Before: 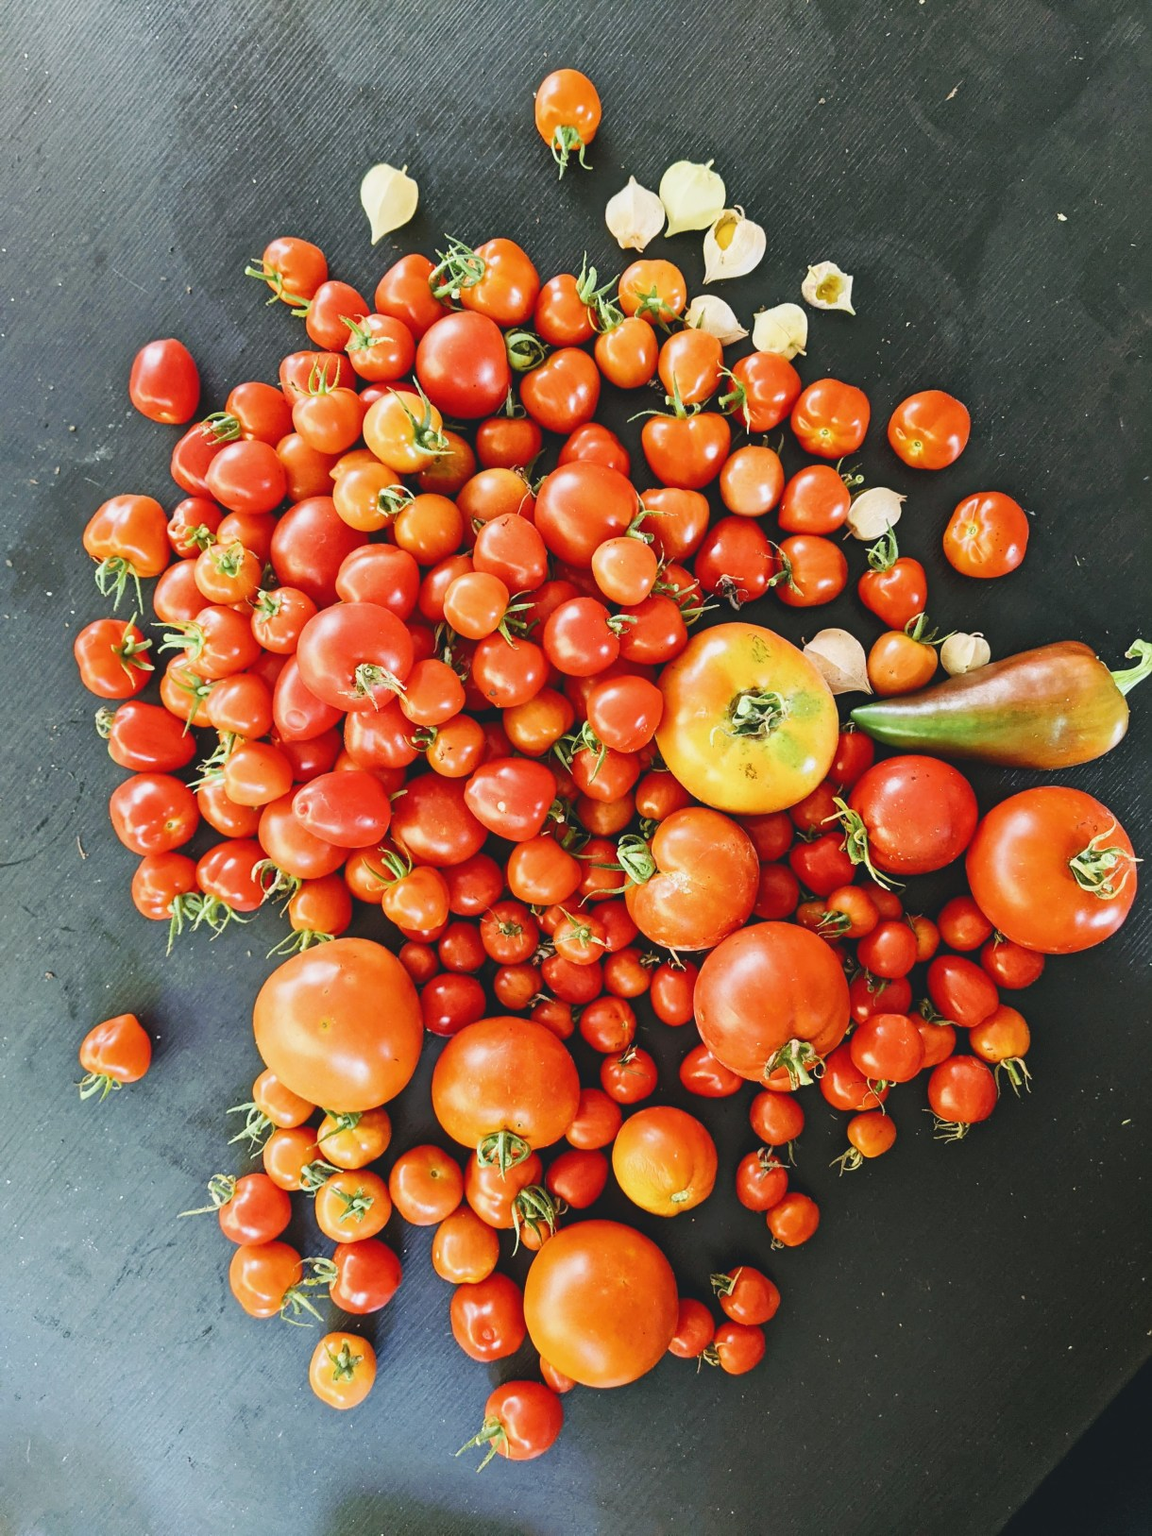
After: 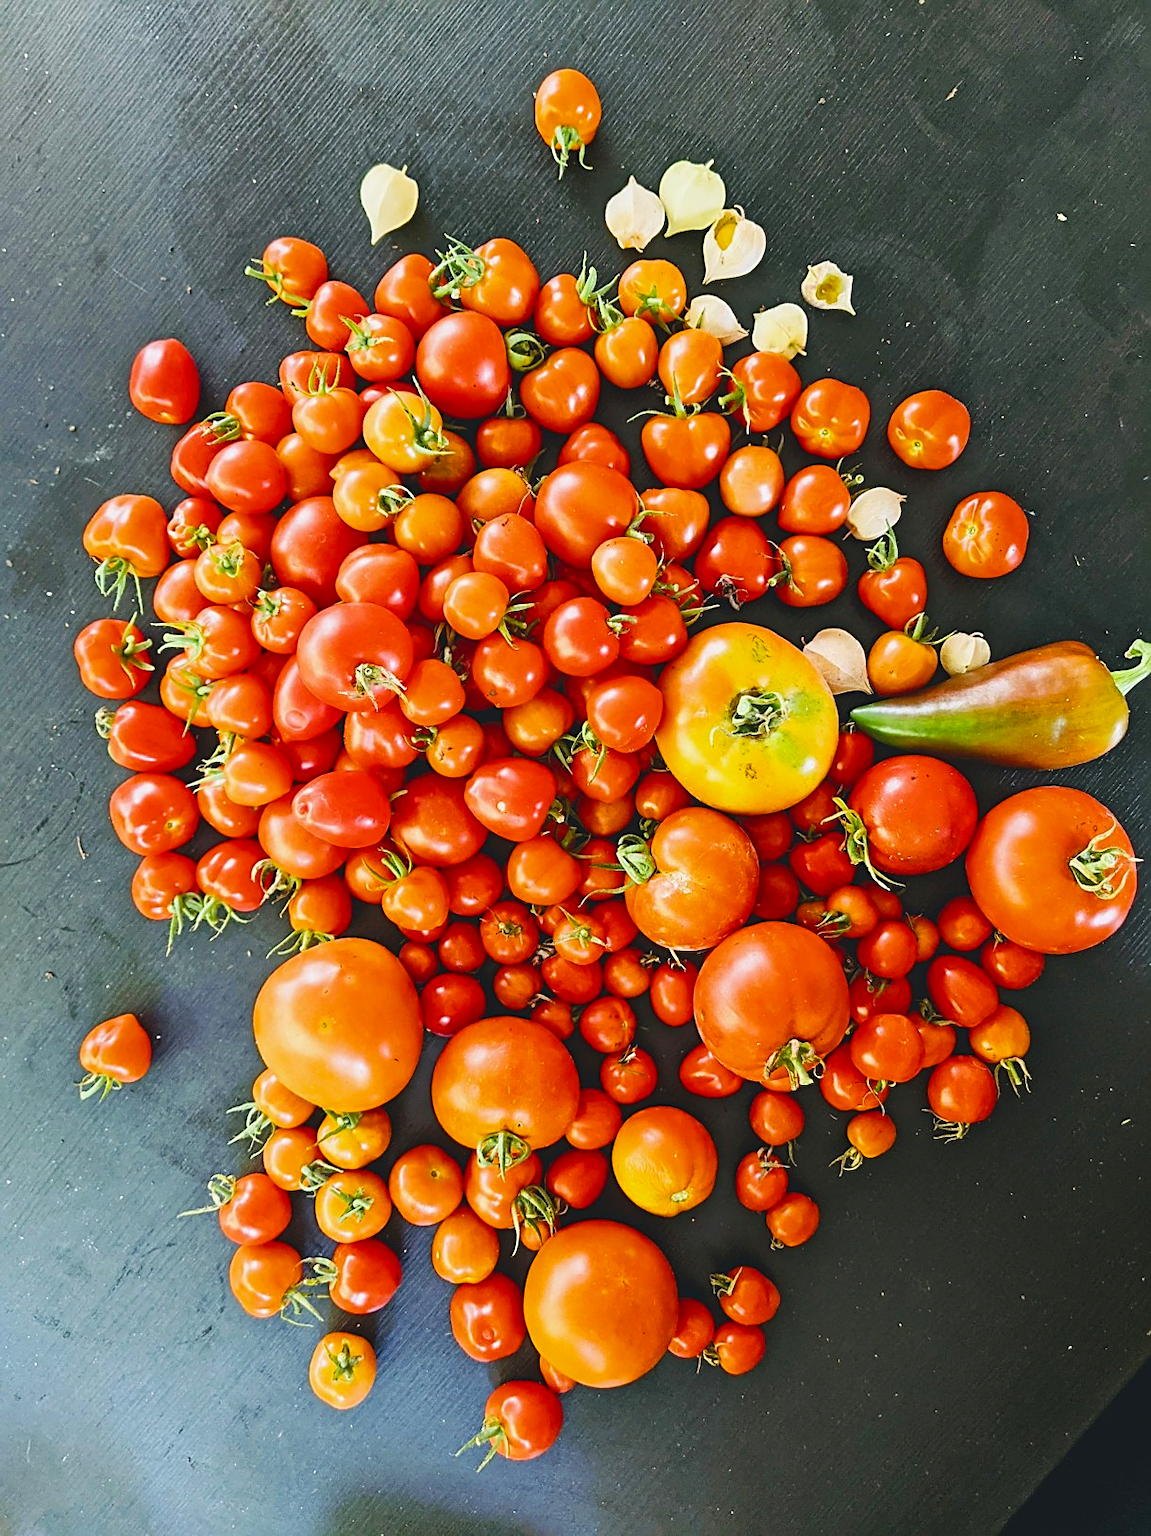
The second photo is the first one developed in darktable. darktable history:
sharpen: on, module defaults
color balance rgb: perceptual saturation grading › global saturation 25%, global vibrance 10%
